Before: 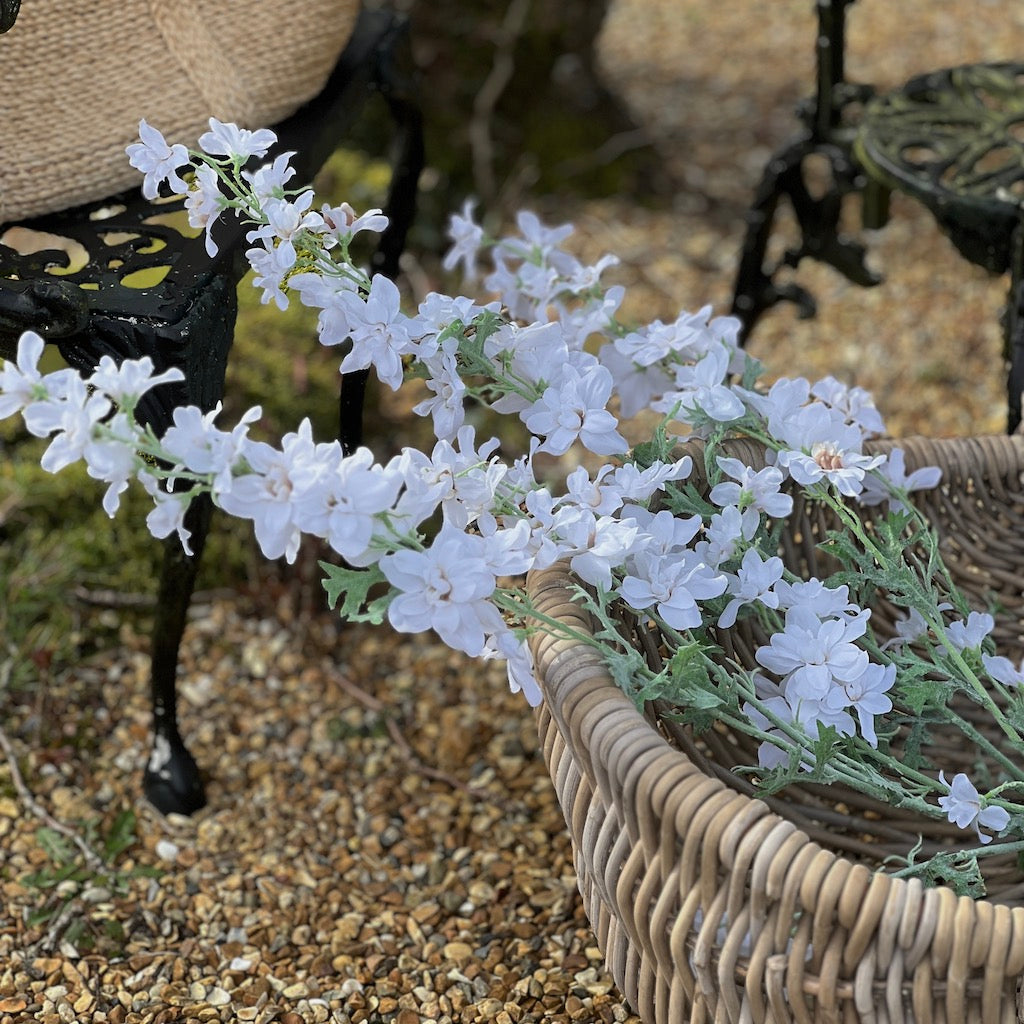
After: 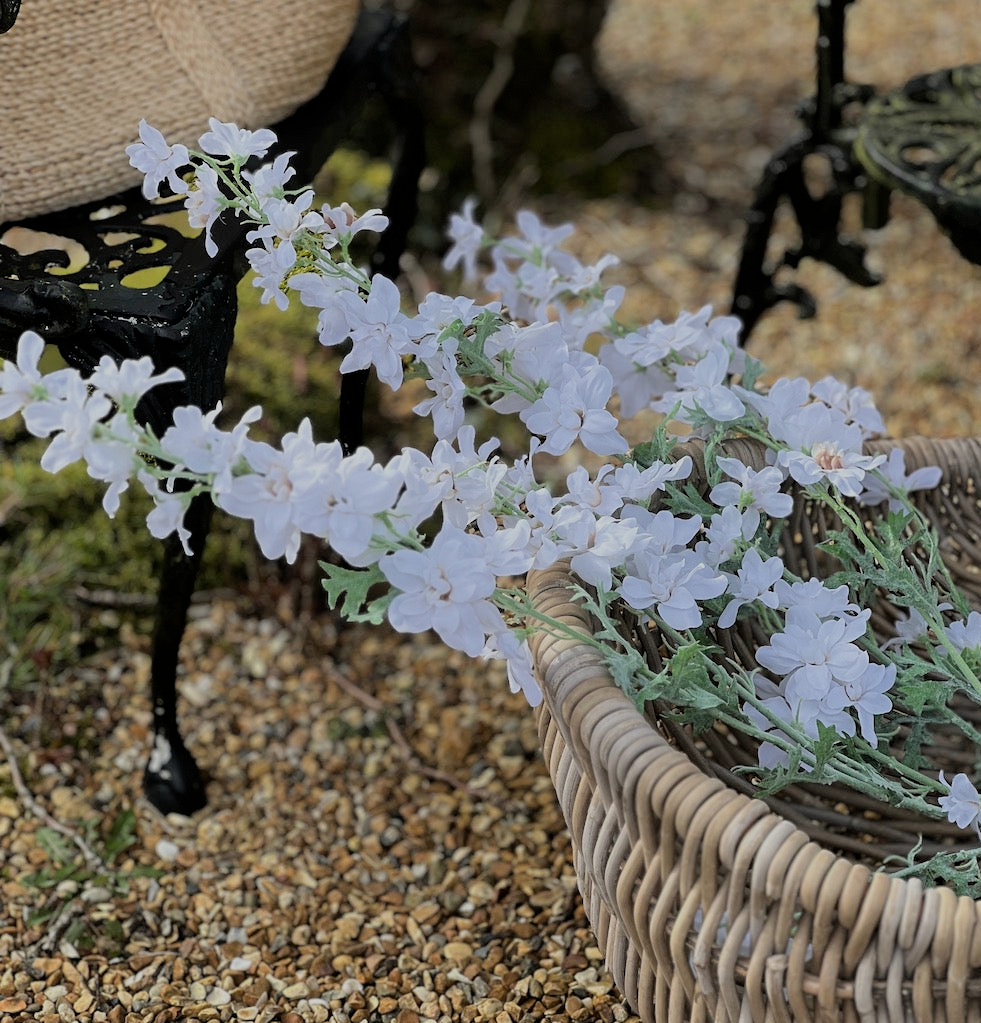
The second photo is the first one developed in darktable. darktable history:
crop: right 4.126%, bottom 0.031%
filmic rgb: black relative exposure -7.65 EV, white relative exposure 4.56 EV, hardness 3.61
